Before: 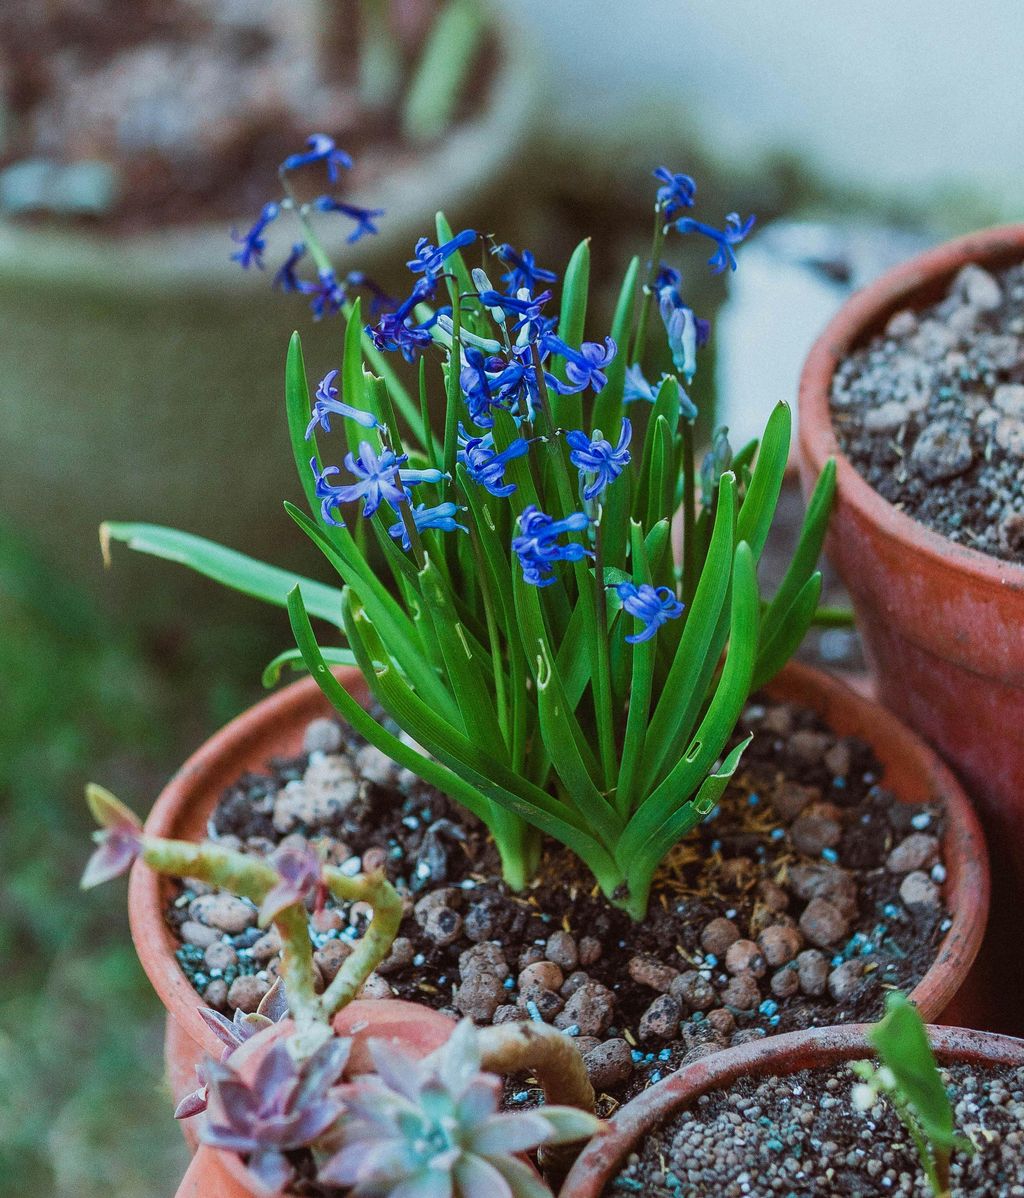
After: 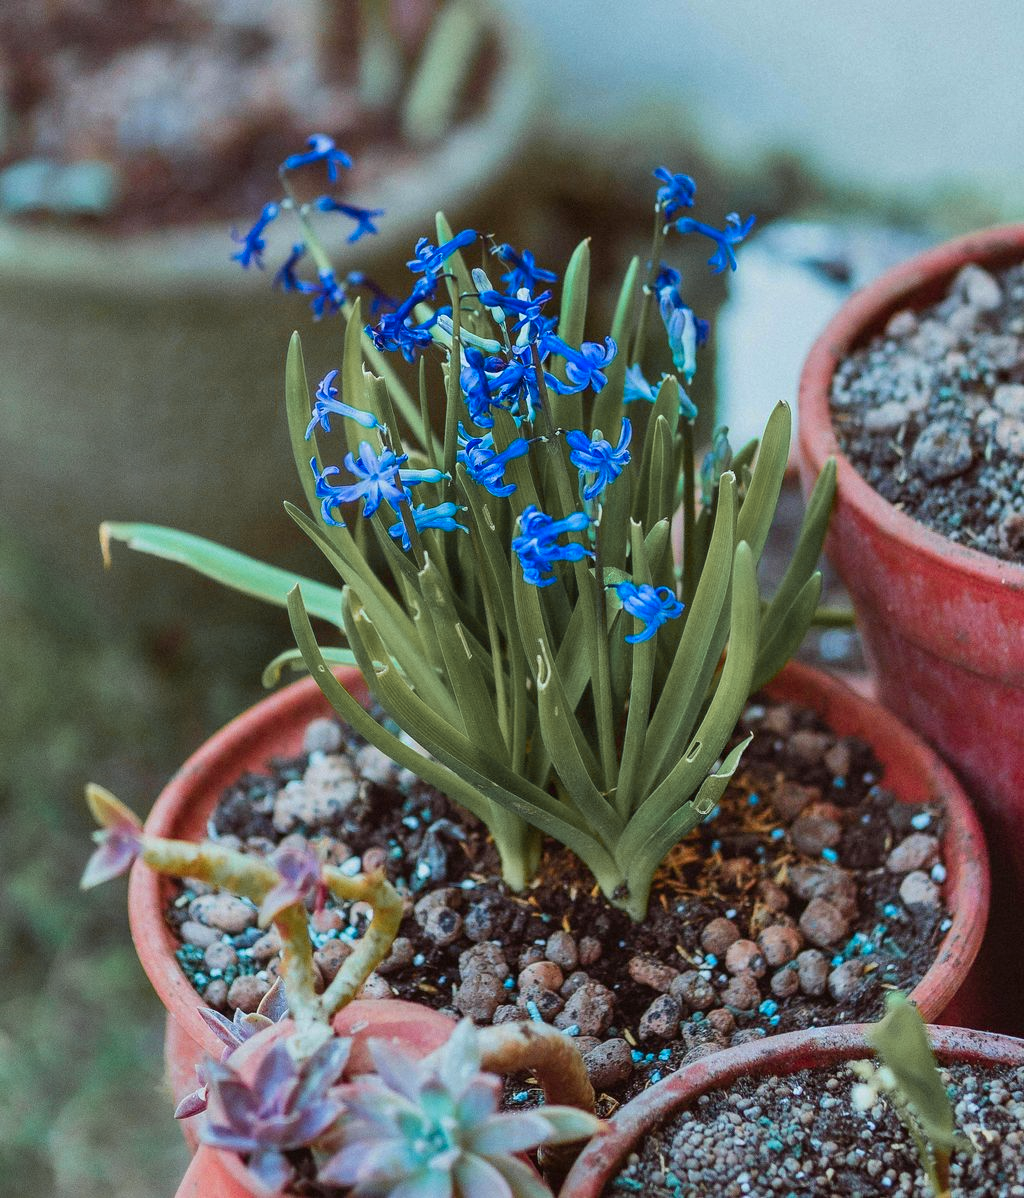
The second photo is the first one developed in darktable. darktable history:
color zones: curves: ch1 [(0.263, 0.53) (0.376, 0.287) (0.487, 0.512) (0.748, 0.547) (1, 0.513)]; ch2 [(0.262, 0.45) (0.751, 0.477)], mix 31.98%
shadows and highlights: shadows 49, highlights -41, soften with gaussian
